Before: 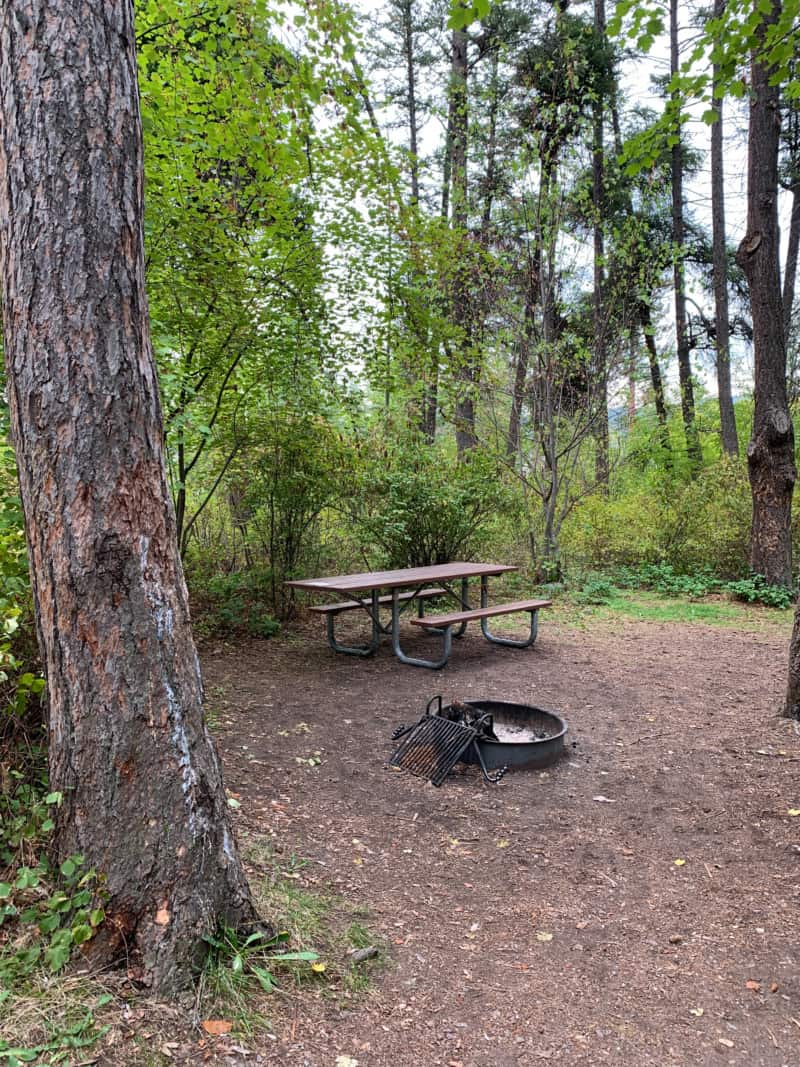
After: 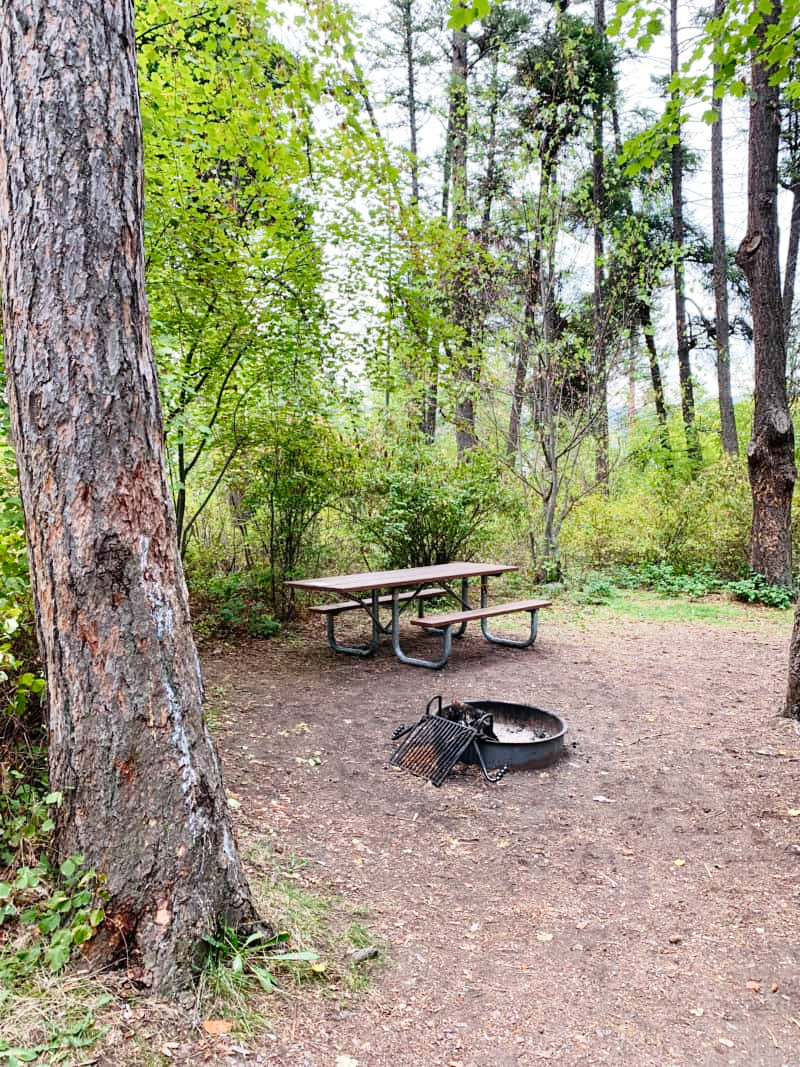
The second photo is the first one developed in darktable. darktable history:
tone curve: curves: ch0 [(0, 0) (0.003, 0.003) (0.011, 0.01) (0.025, 0.023) (0.044, 0.041) (0.069, 0.064) (0.1, 0.094) (0.136, 0.143) (0.177, 0.205) (0.224, 0.281) (0.277, 0.367) (0.335, 0.457) (0.399, 0.542) (0.468, 0.629) (0.543, 0.711) (0.623, 0.788) (0.709, 0.863) (0.801, 0.912) (0.898, 0.955) (1, 1)], preserve colors none
